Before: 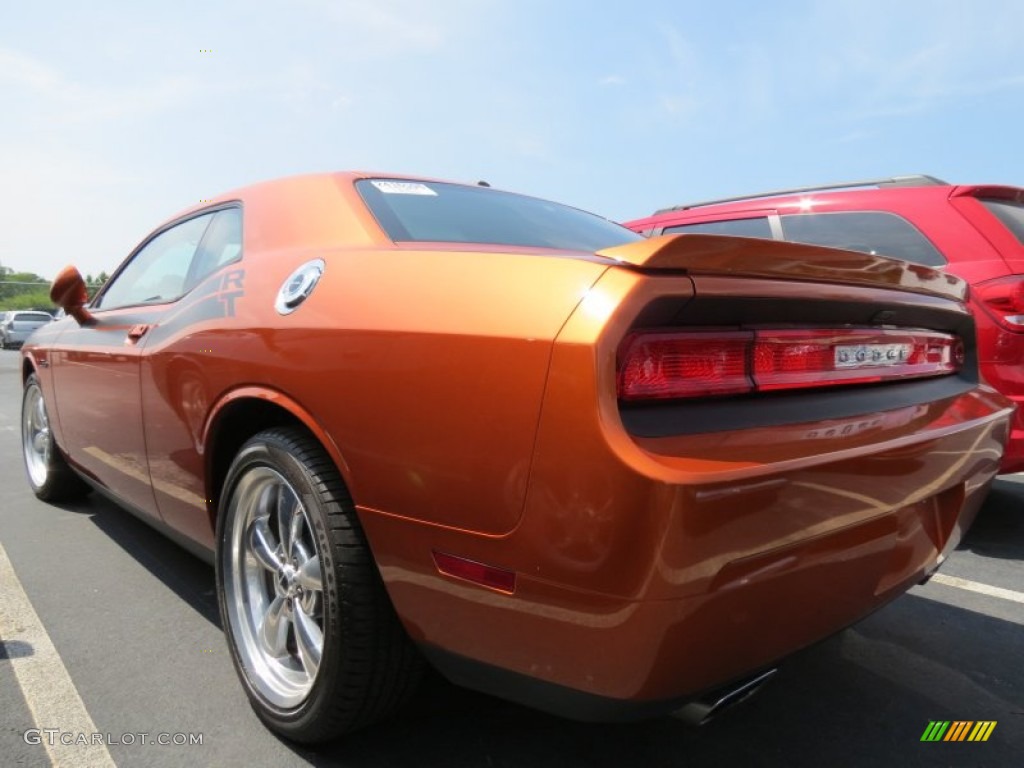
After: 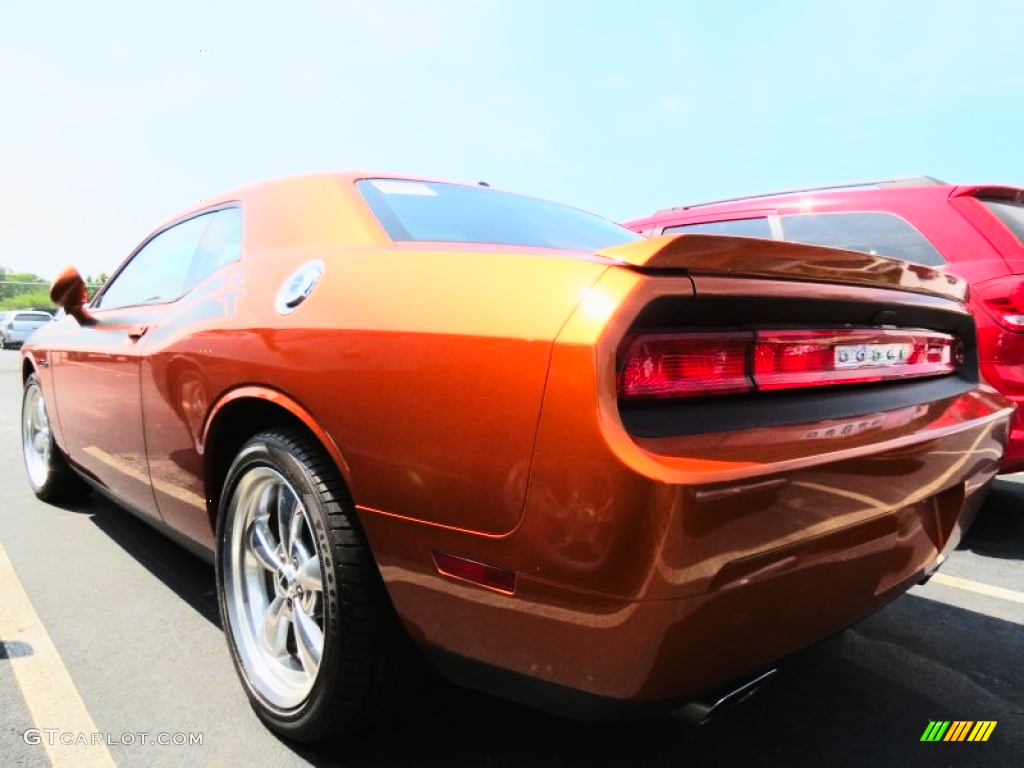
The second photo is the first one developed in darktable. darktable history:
tone curve: curves: ch0 [(0, 0.011) (0.053, 0.026) (0.174, 0.115) (0.398, 0.444) (0.673, 0.775) (0.829, 0.906) (0.991, 0.981)]; ch1 [(0, 0) (0.276, 0.206) (0.409, 0.383) (0.473, 0.458) (0.492, 0.499) (0.521, 0.502) (0.546, 0.543) (0.585, 0.617) (0.659, 0.686) (0.78, 0.8) (1, 1)]; ch2 [(0, 0) (0.438, 0.449) (0.473, 0.469) (0.503, 0.5) (0.523, 0.538) (0.562, 0.598) (0.612, 0.635) (0.695, 0.713) (1, 1)], color space Lab, linked channels, preserve colors none
contrast brightness saturation: contrast 0.199, brightness 0.159, saturation 0.218
exposure: black level correction 0.001, compensate highlight preservation false
